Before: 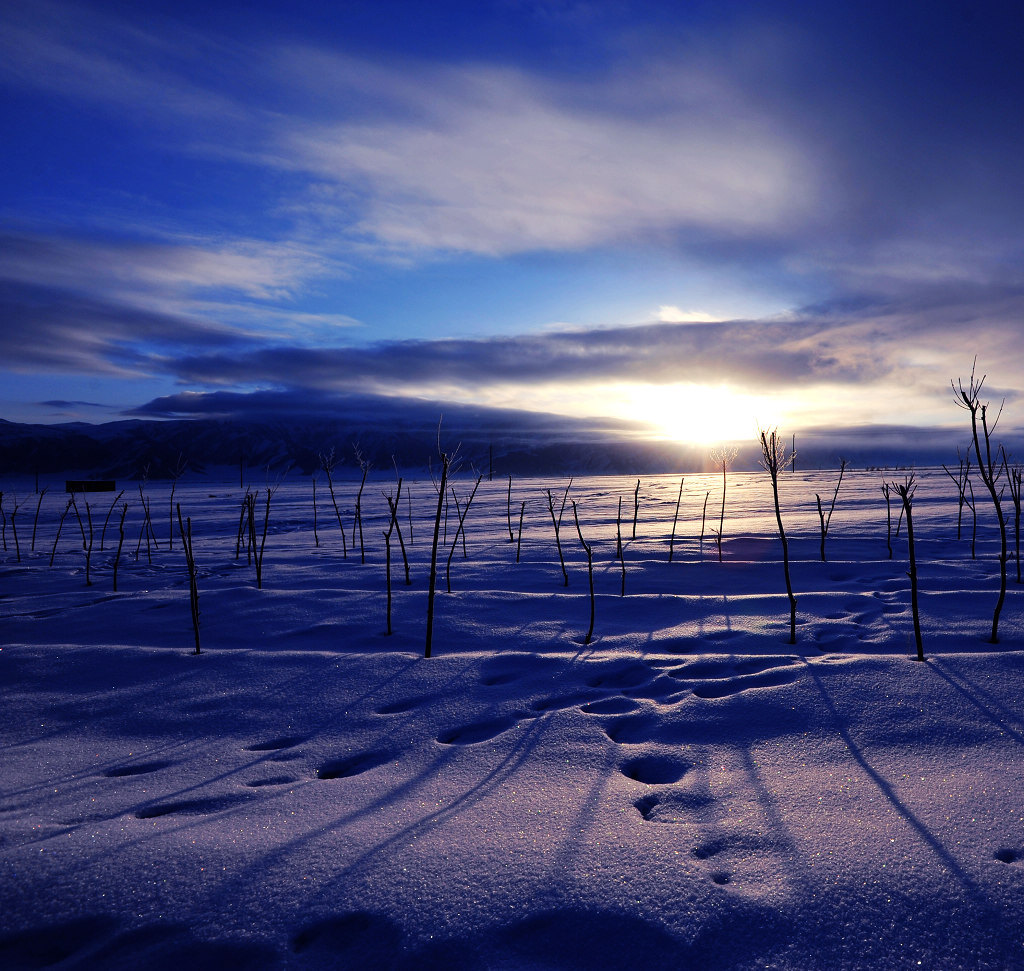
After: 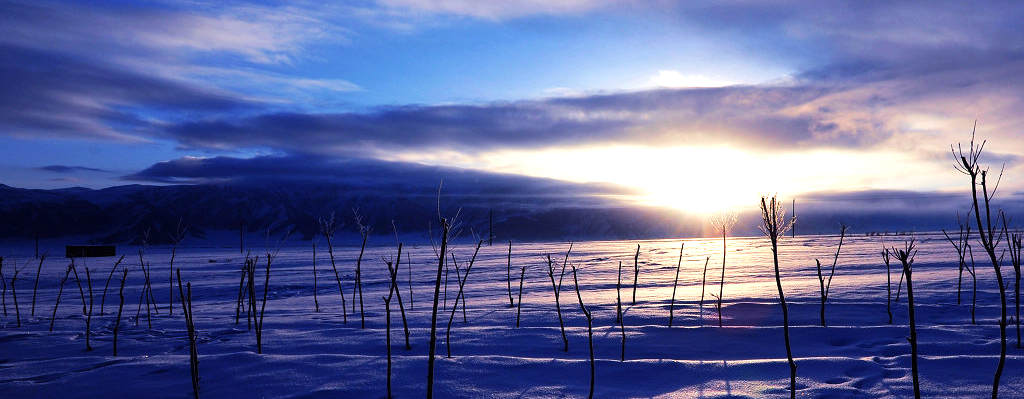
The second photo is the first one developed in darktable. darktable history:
crop and rotate: top 24.299%, bottom 34.52%
exposure: exposure 0.405 EV, compensate highlight preservation false
velvia: on, module defaults
